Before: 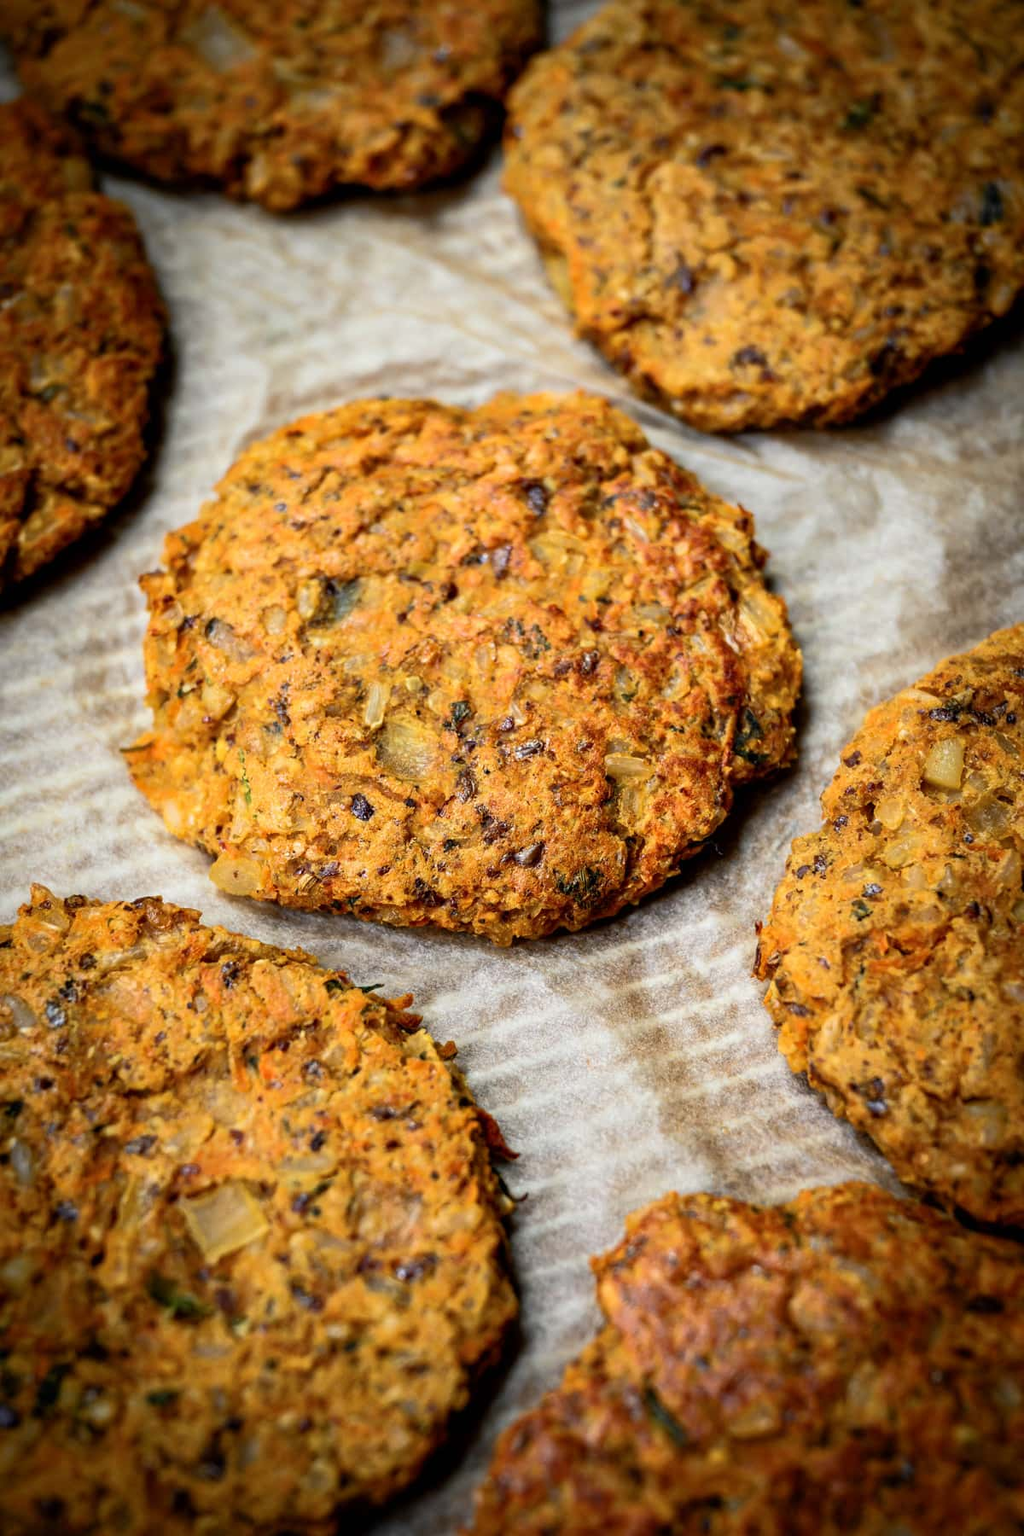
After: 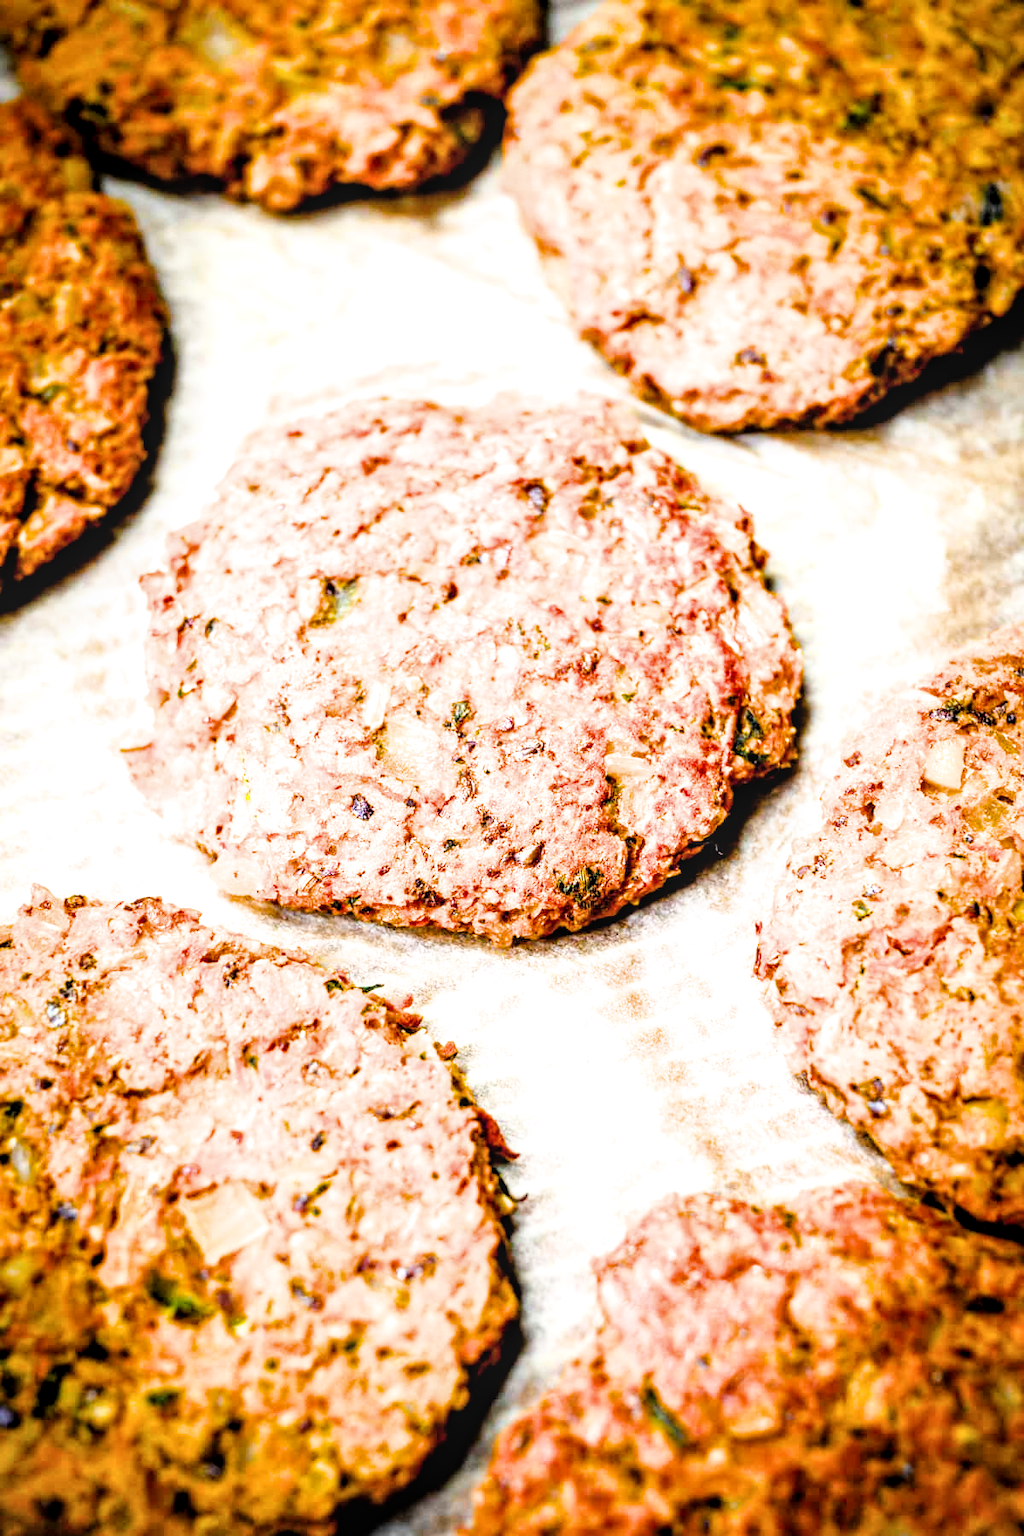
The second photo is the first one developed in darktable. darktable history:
local contrast: on, module defaults
filmic rgb: black relative exposure -5 EV, hardness 2.88, contrast 1.2, highlights saturation mix -30%
color balance rgb: perceptual saturation grading › global saturation 30%, perceptual brilliance grading › global brilliance 10%, global vibrance 20%
exposure: black level correction 0, exposure 2 EV, compensate highlight preservation false
